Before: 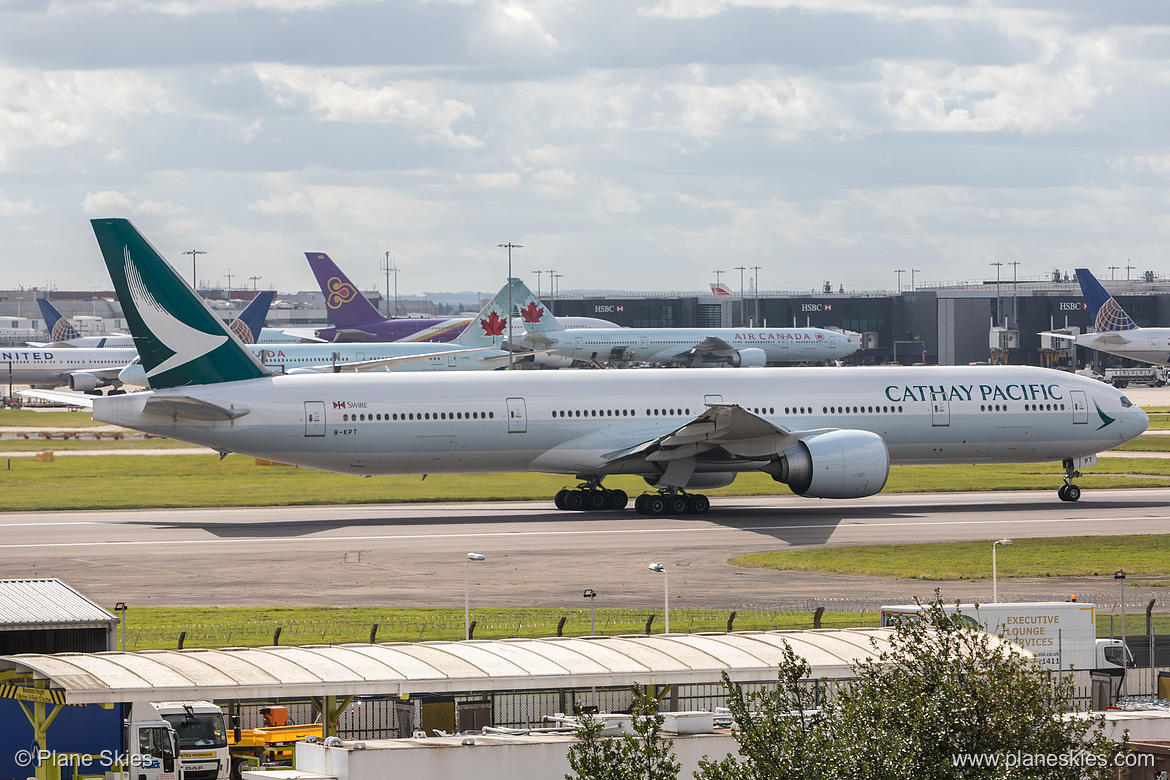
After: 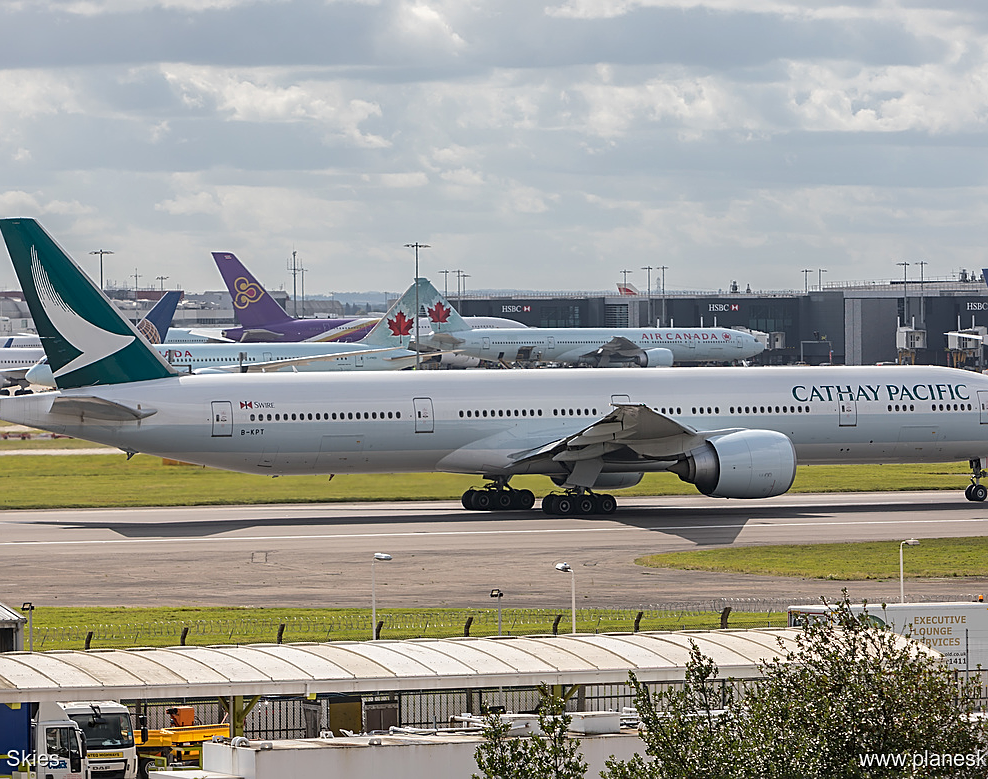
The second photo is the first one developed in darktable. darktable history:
crop: left 8.02%, right 7.509%
shadows and highlights: shadows -20.38, white point adjustment -2, highlights -35.18
sharpen: on, module defaults
